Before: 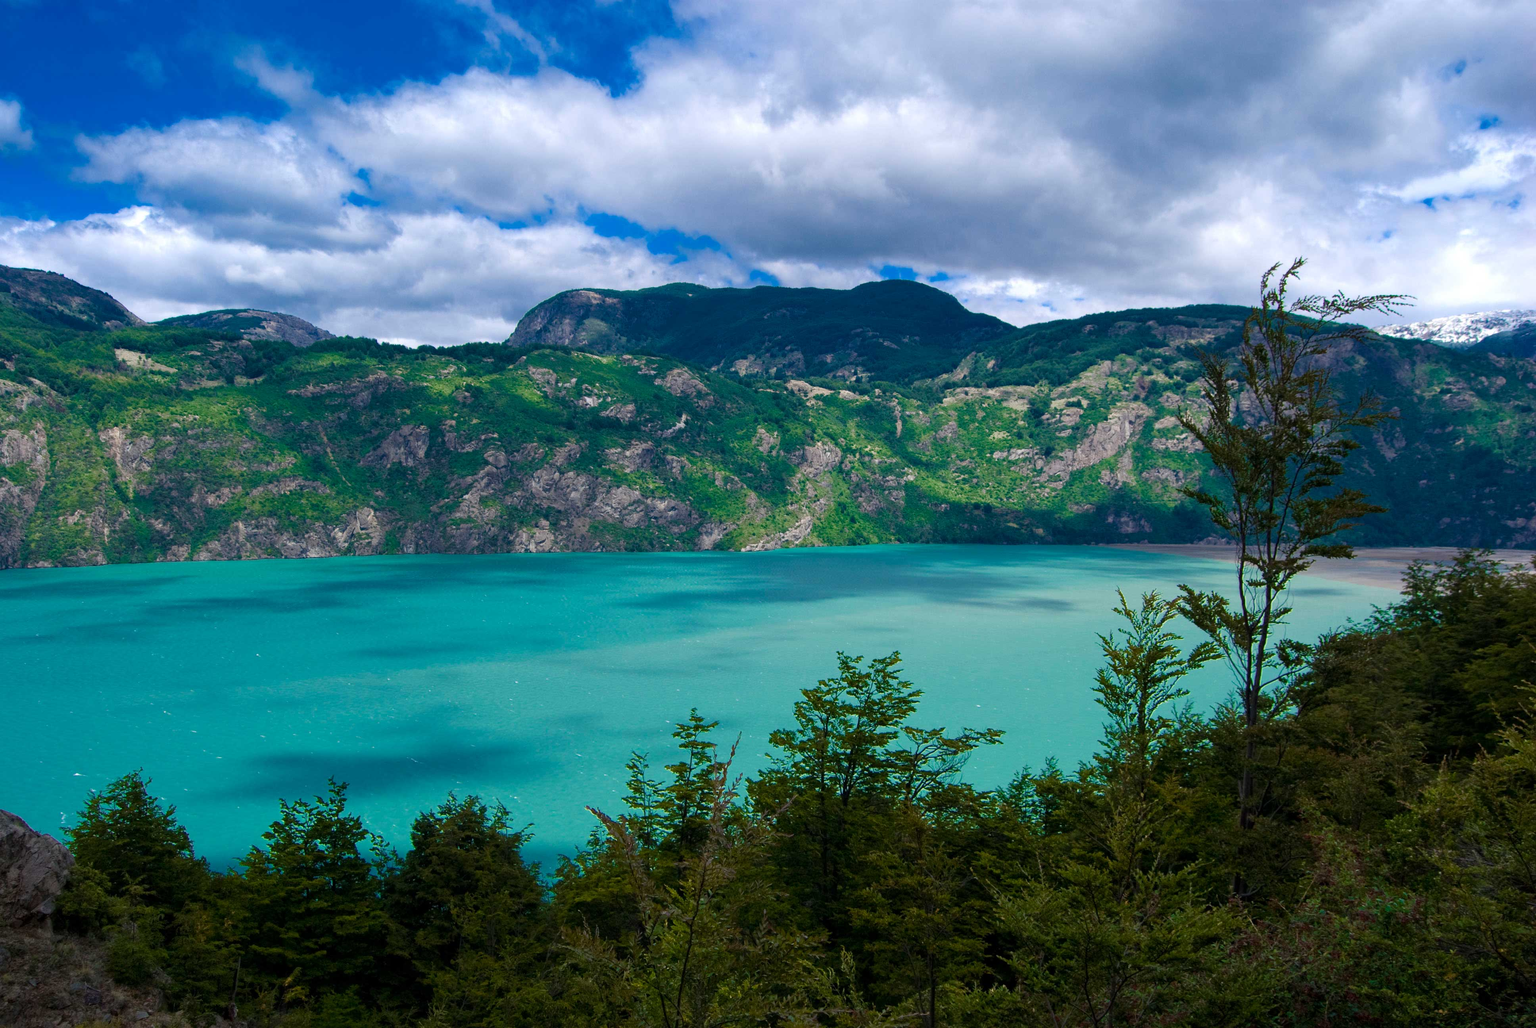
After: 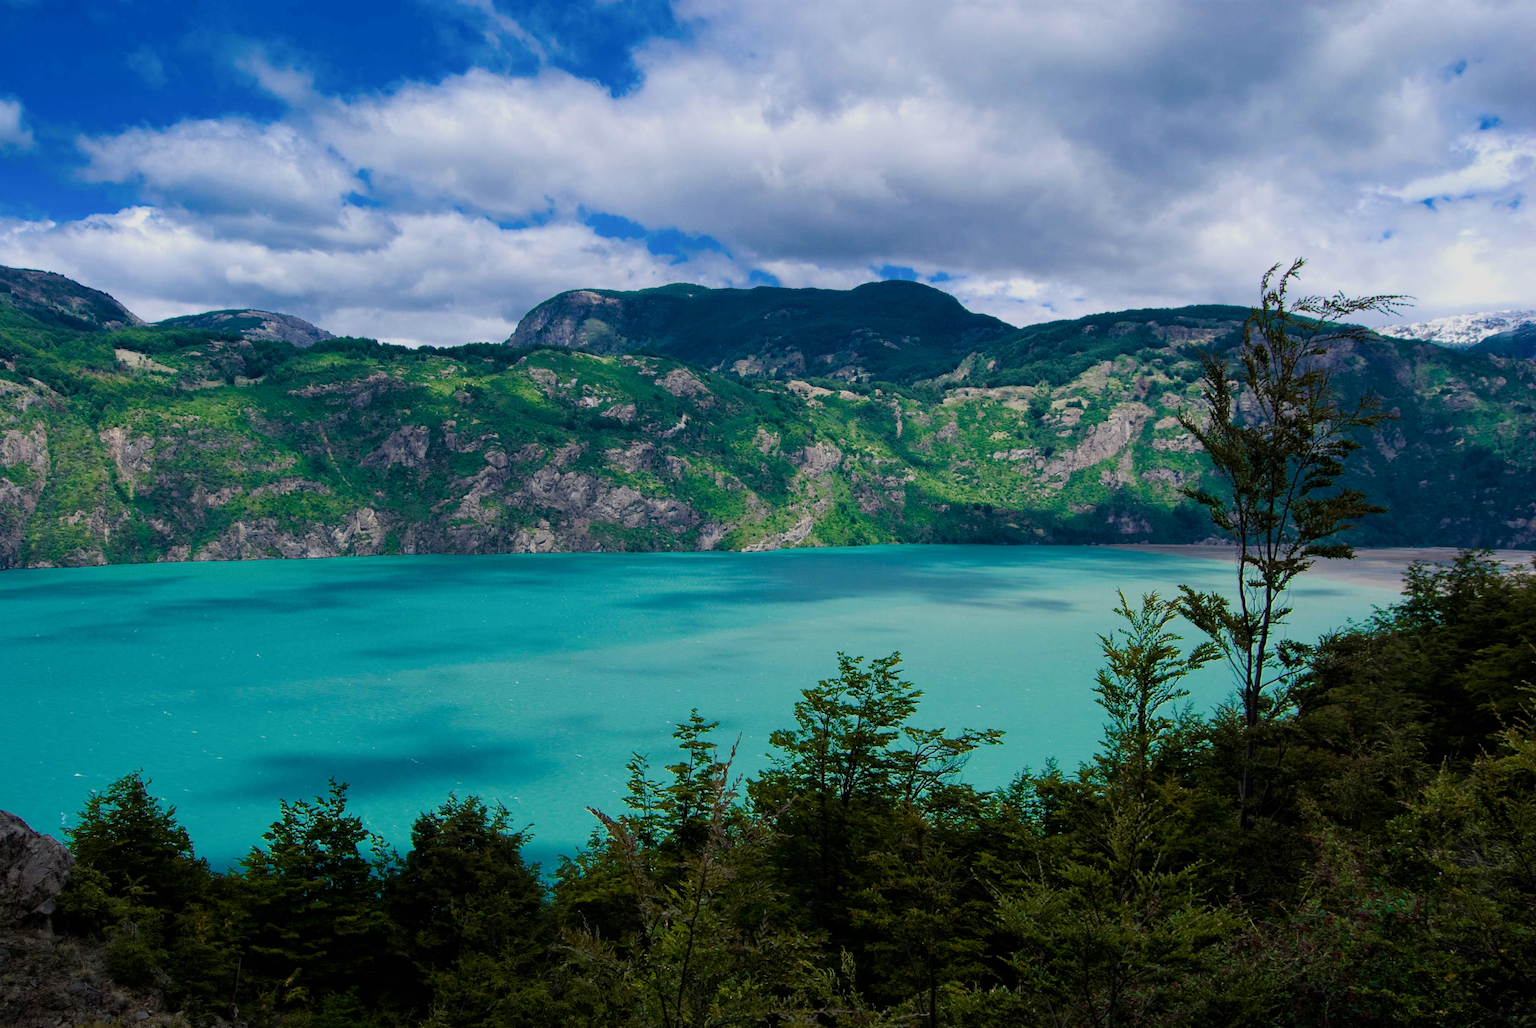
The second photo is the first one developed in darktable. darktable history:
filmic rgb: black relative exposure -8.14 EV, white relative exposure 3.77 EV, threshold 3.01 EV, hardness 4.43, enable highlight reconstruction true
